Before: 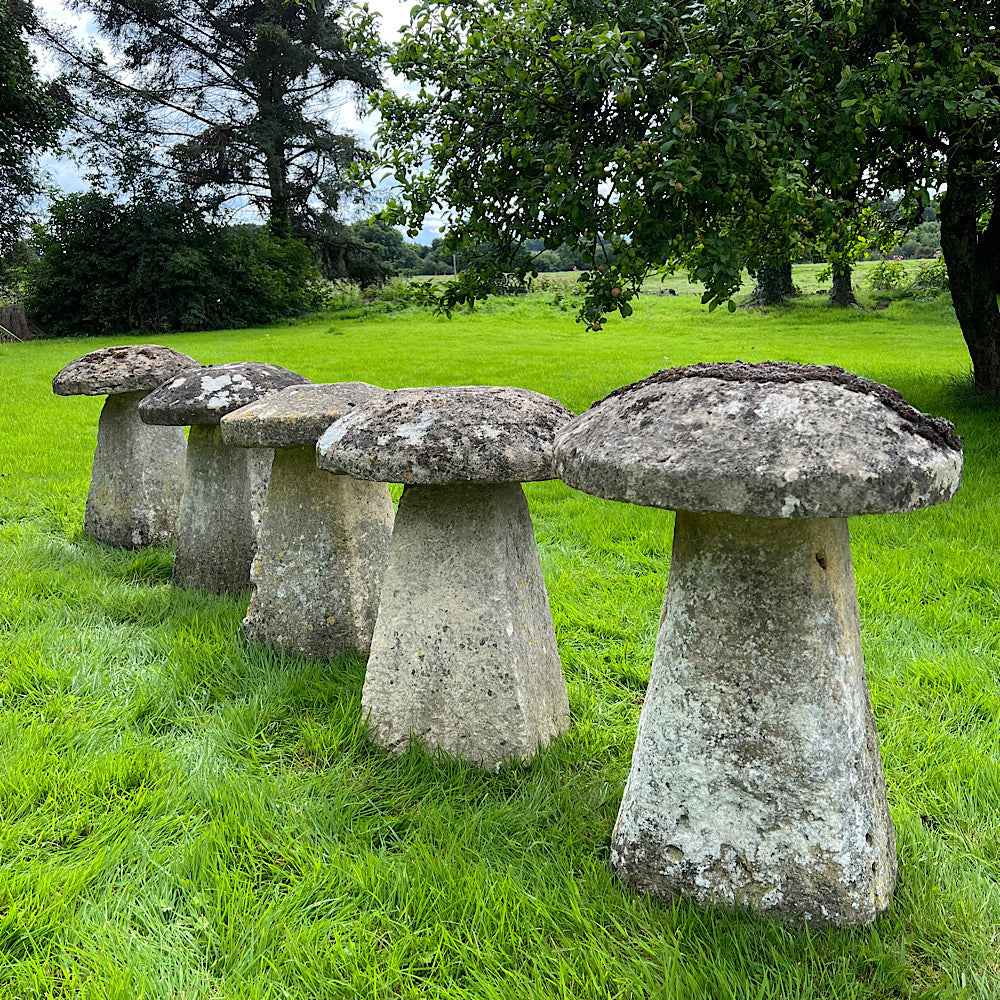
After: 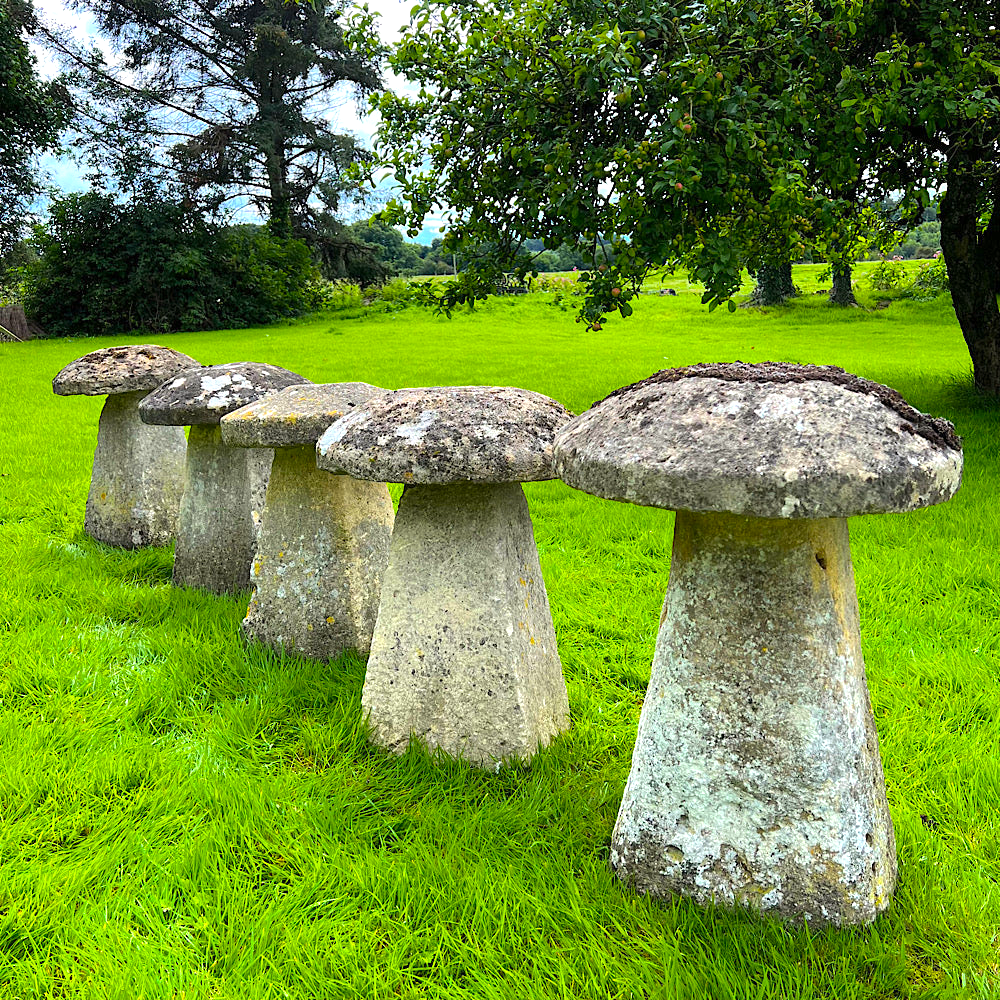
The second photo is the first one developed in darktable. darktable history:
color balance rgb: power › chroma 0.242%, power › hue 62.34°, perceptual saturation grading › global saturation 60.876%, perceptual saturation grading › highlights 20.476%, perceptual saturation grading › shadows -50.356%, perceptual brilliance grading › global brilliance 9.923%, perceptual brilliance grading › shadows 15.306%, global vibrance 14.776%
